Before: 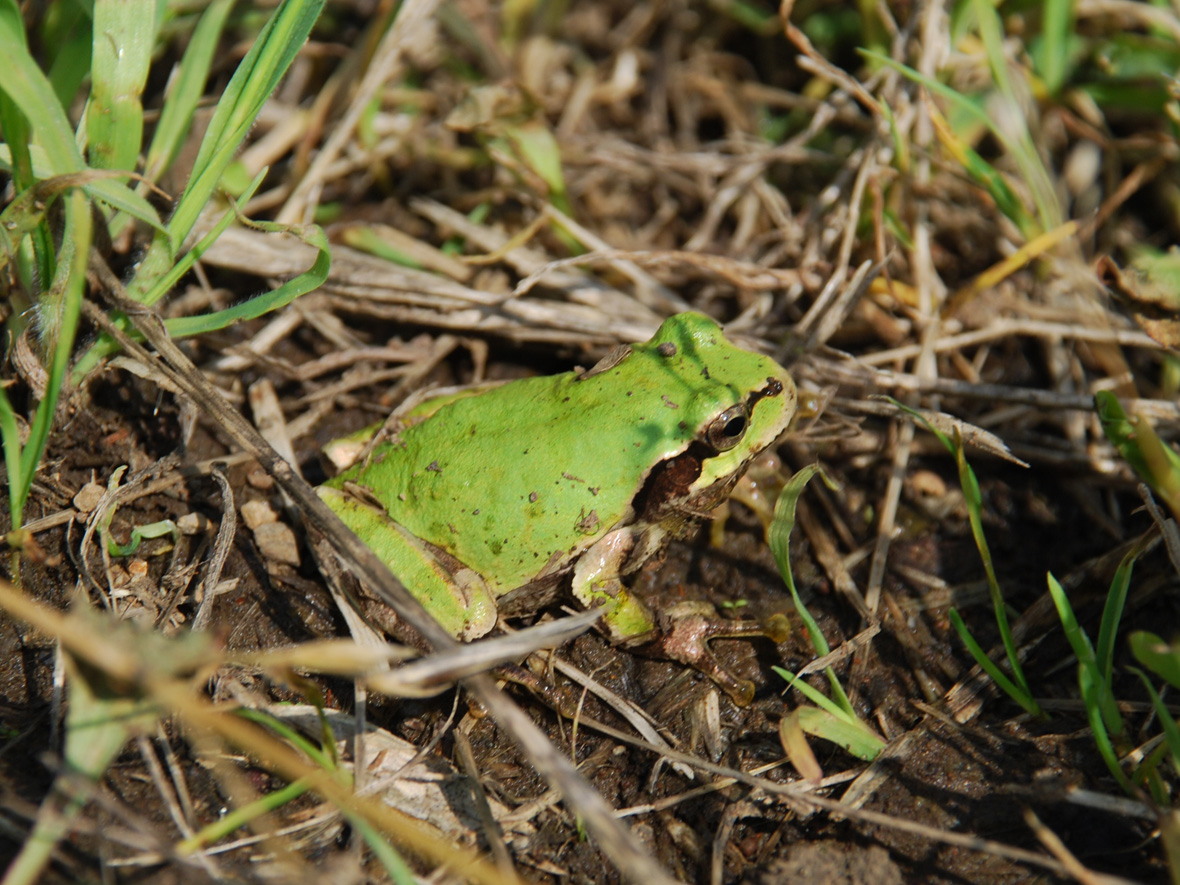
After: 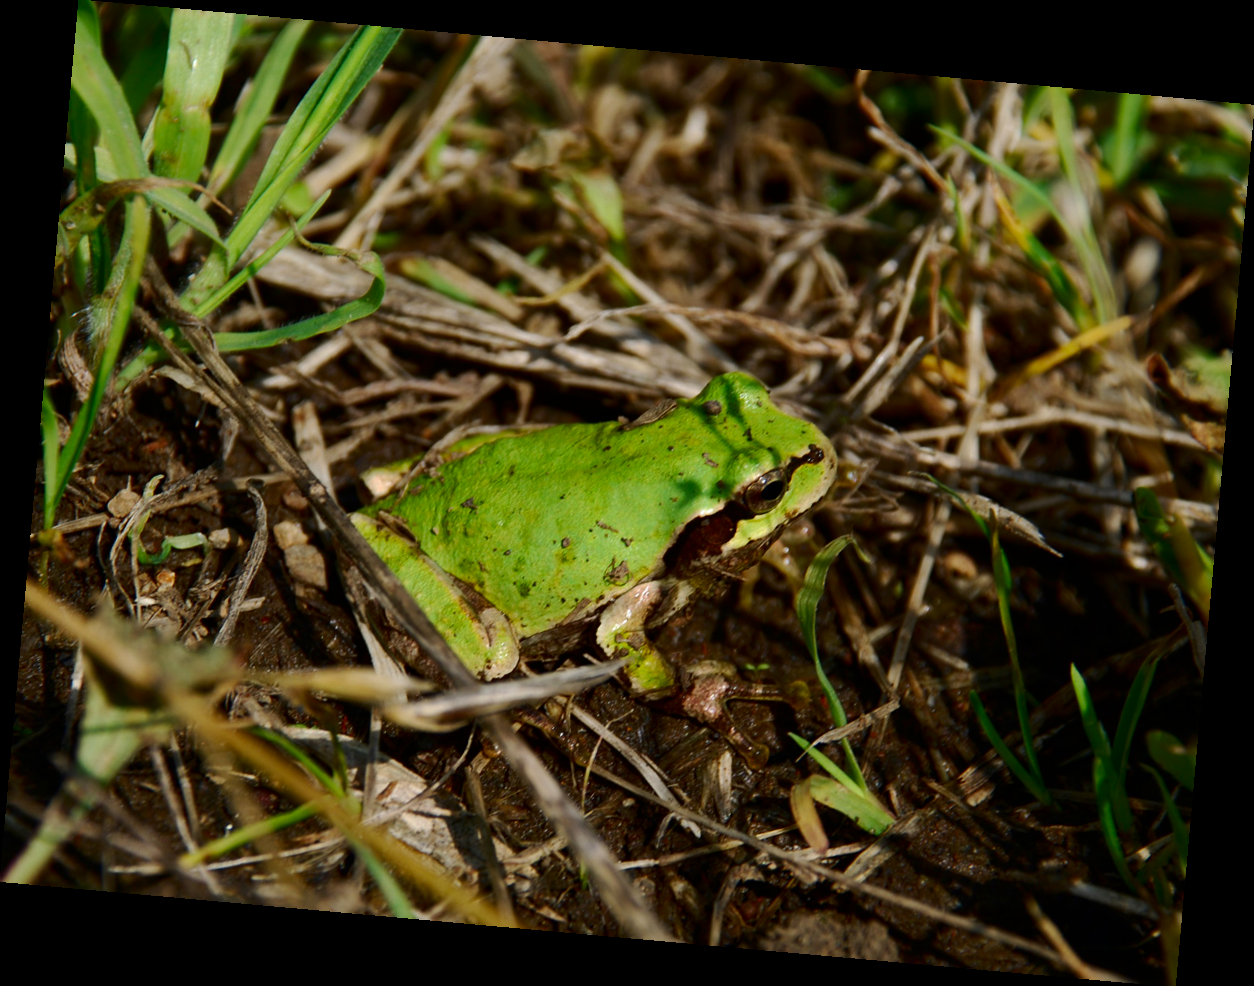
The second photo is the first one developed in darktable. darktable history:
contrast brightness saturation: contrast 0.13, brightness -0.24, saturation 0.14
rotate and perspective: rotation 5.12°, automatic cropping off
